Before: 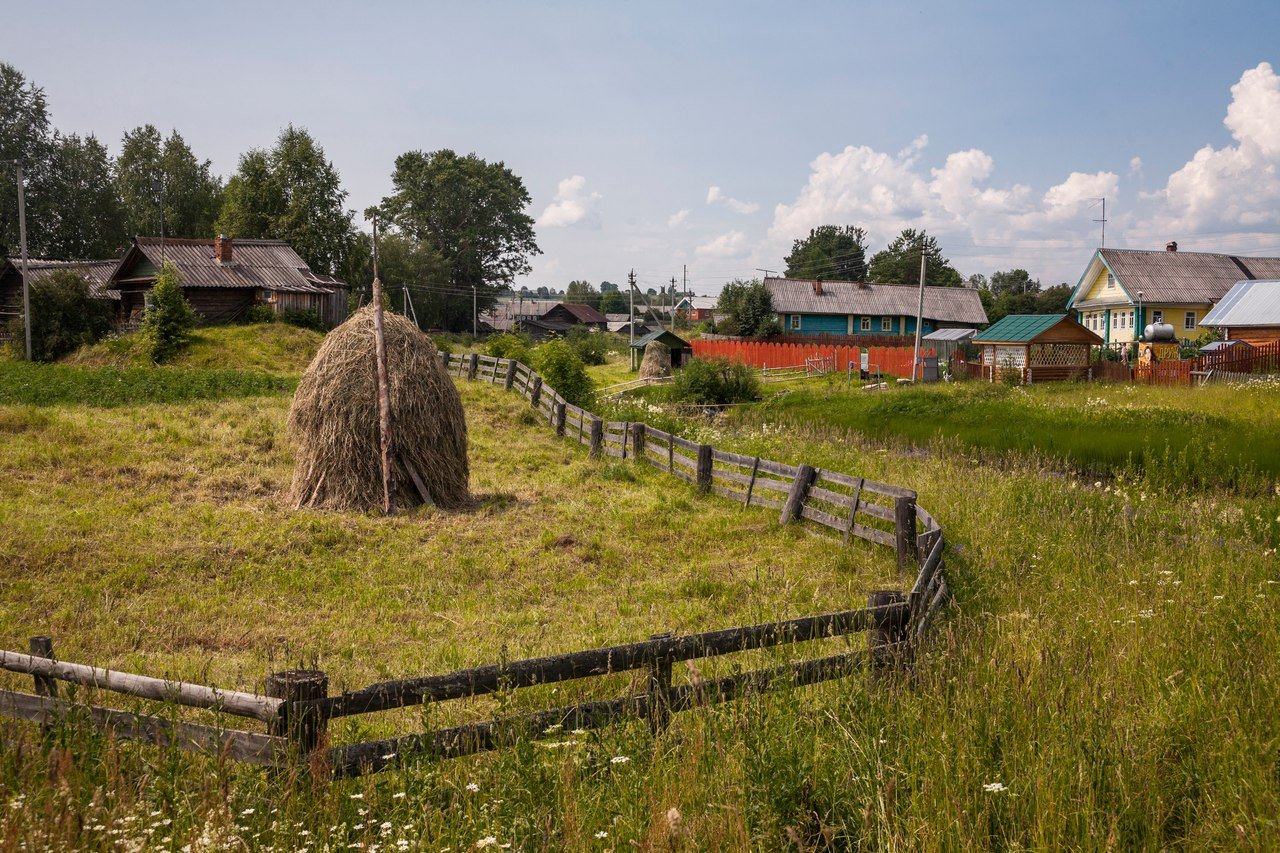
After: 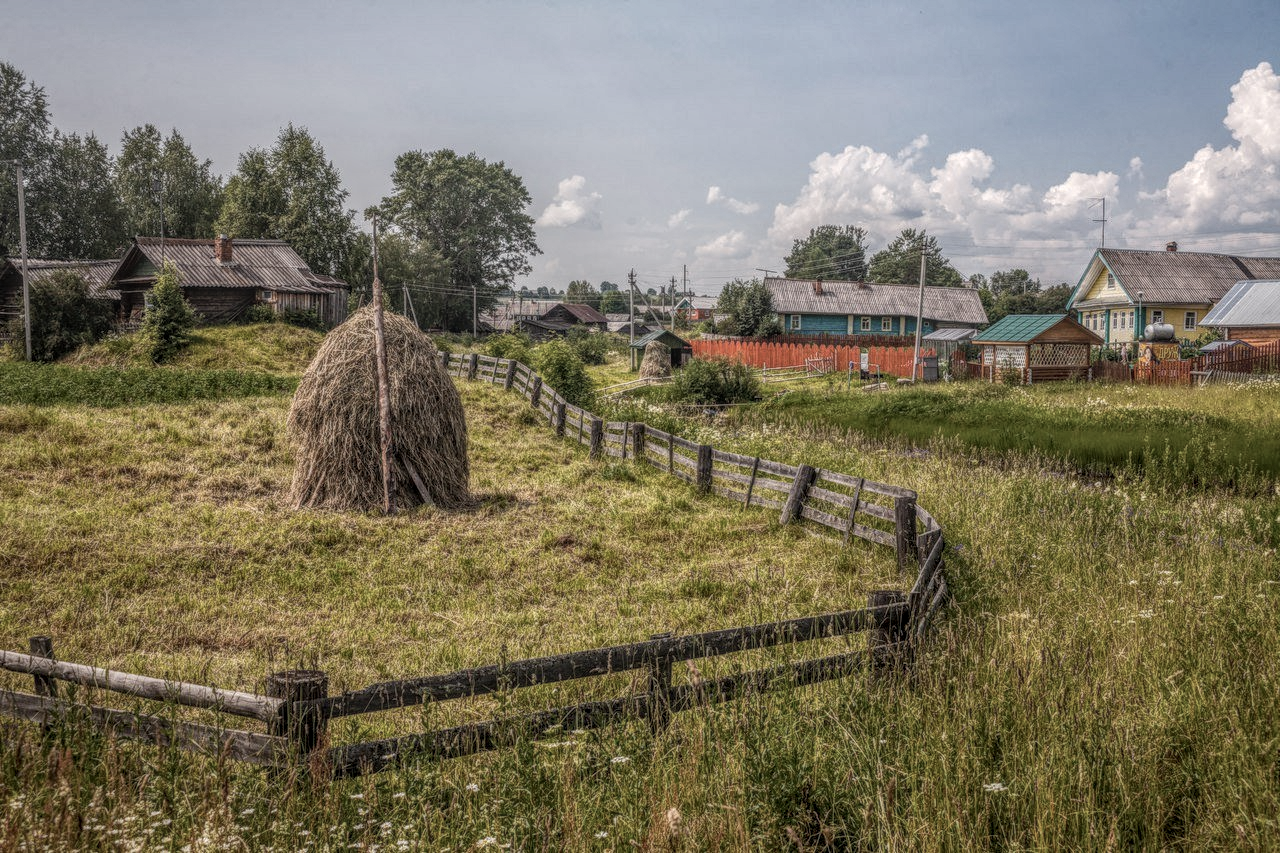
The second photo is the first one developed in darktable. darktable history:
local contrast: highlights 3%, shadows 6%, detail 201%, midtone range 0.243
contrast brightness saturation: contrast 0.097, saturation -0.304
